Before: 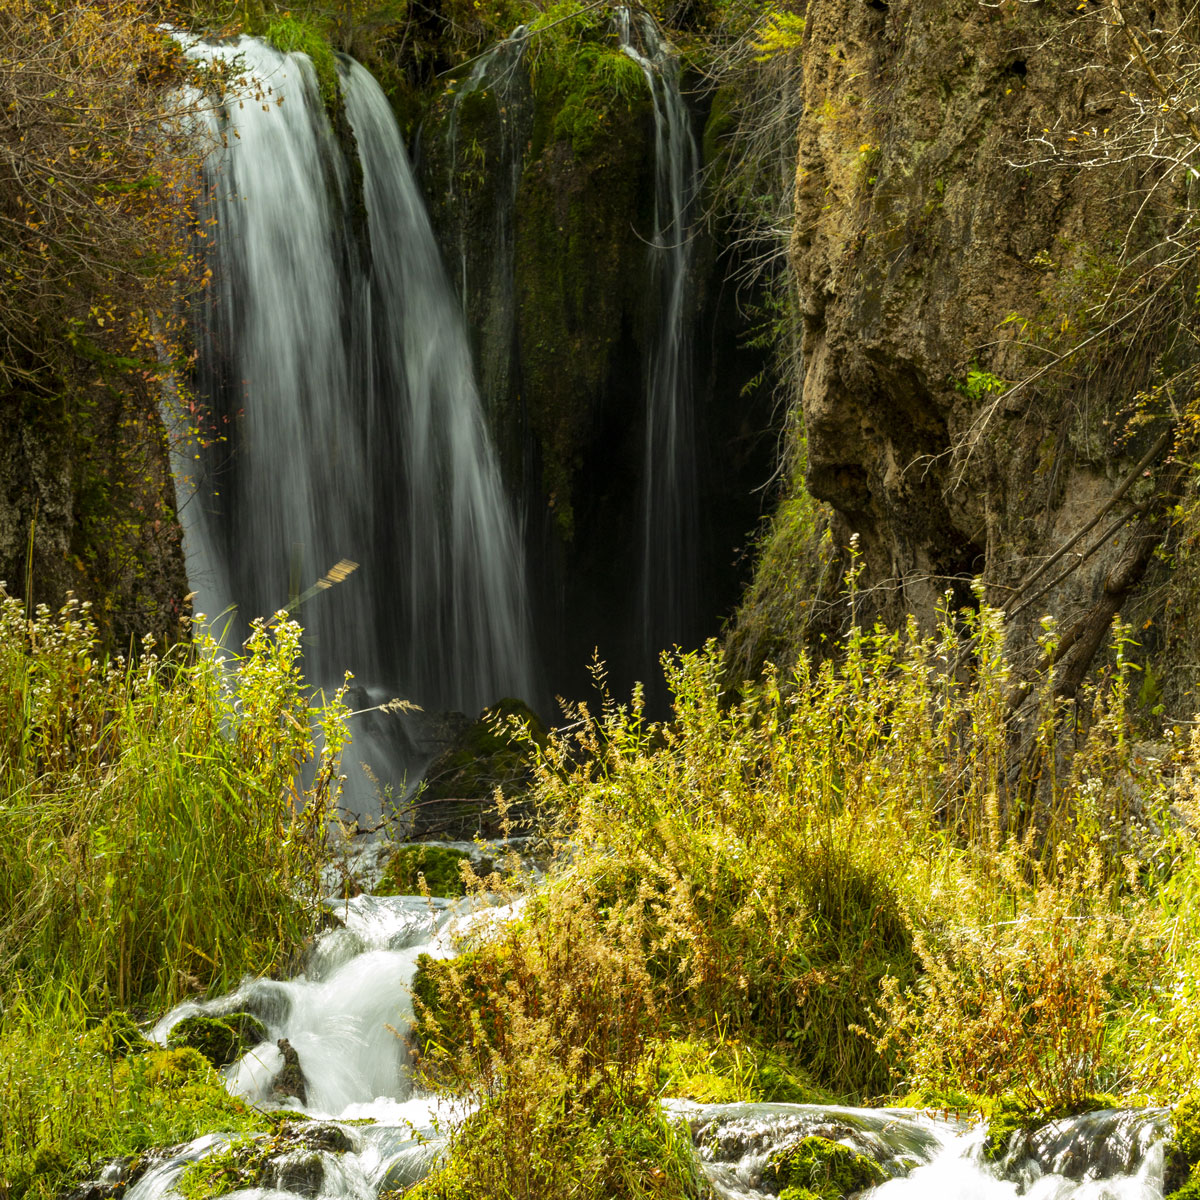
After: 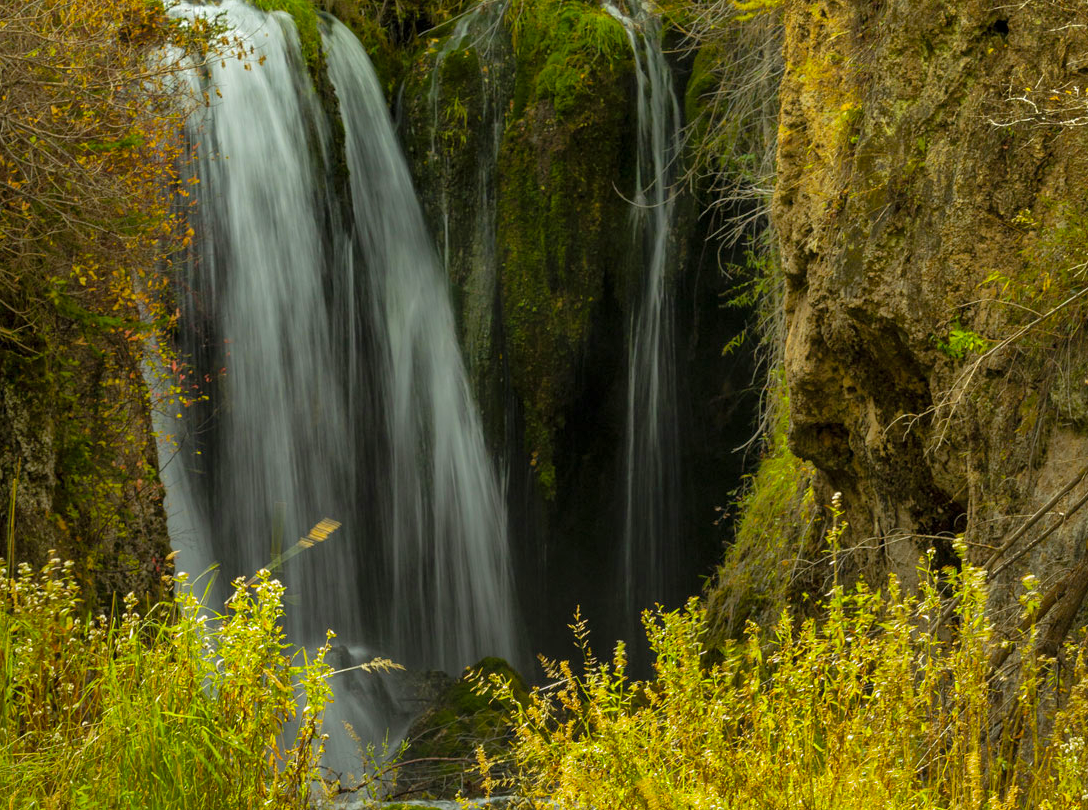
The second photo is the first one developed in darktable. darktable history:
shadows and highlights: on, module defaults
crop: left 1.509%, top 3.452%, right 7.696%, bottom 28.452%
color balance rgb: perceptual saturation grading › global saturation 20%, global vibrance 10%
